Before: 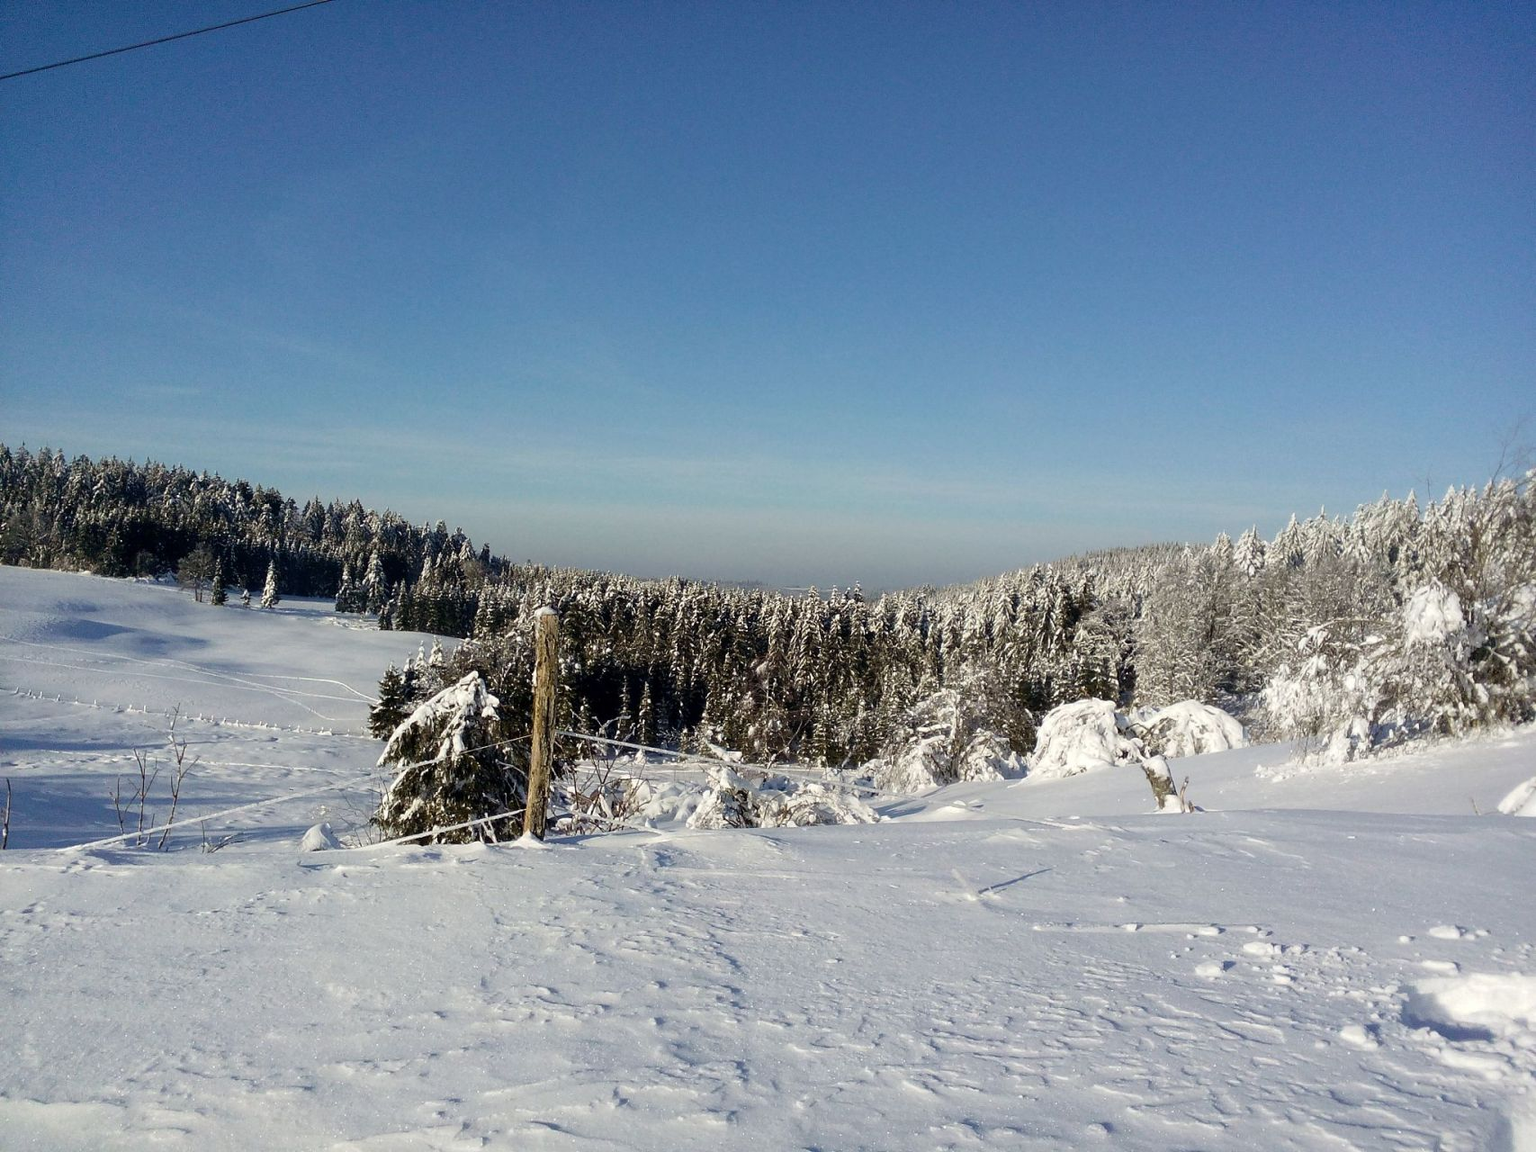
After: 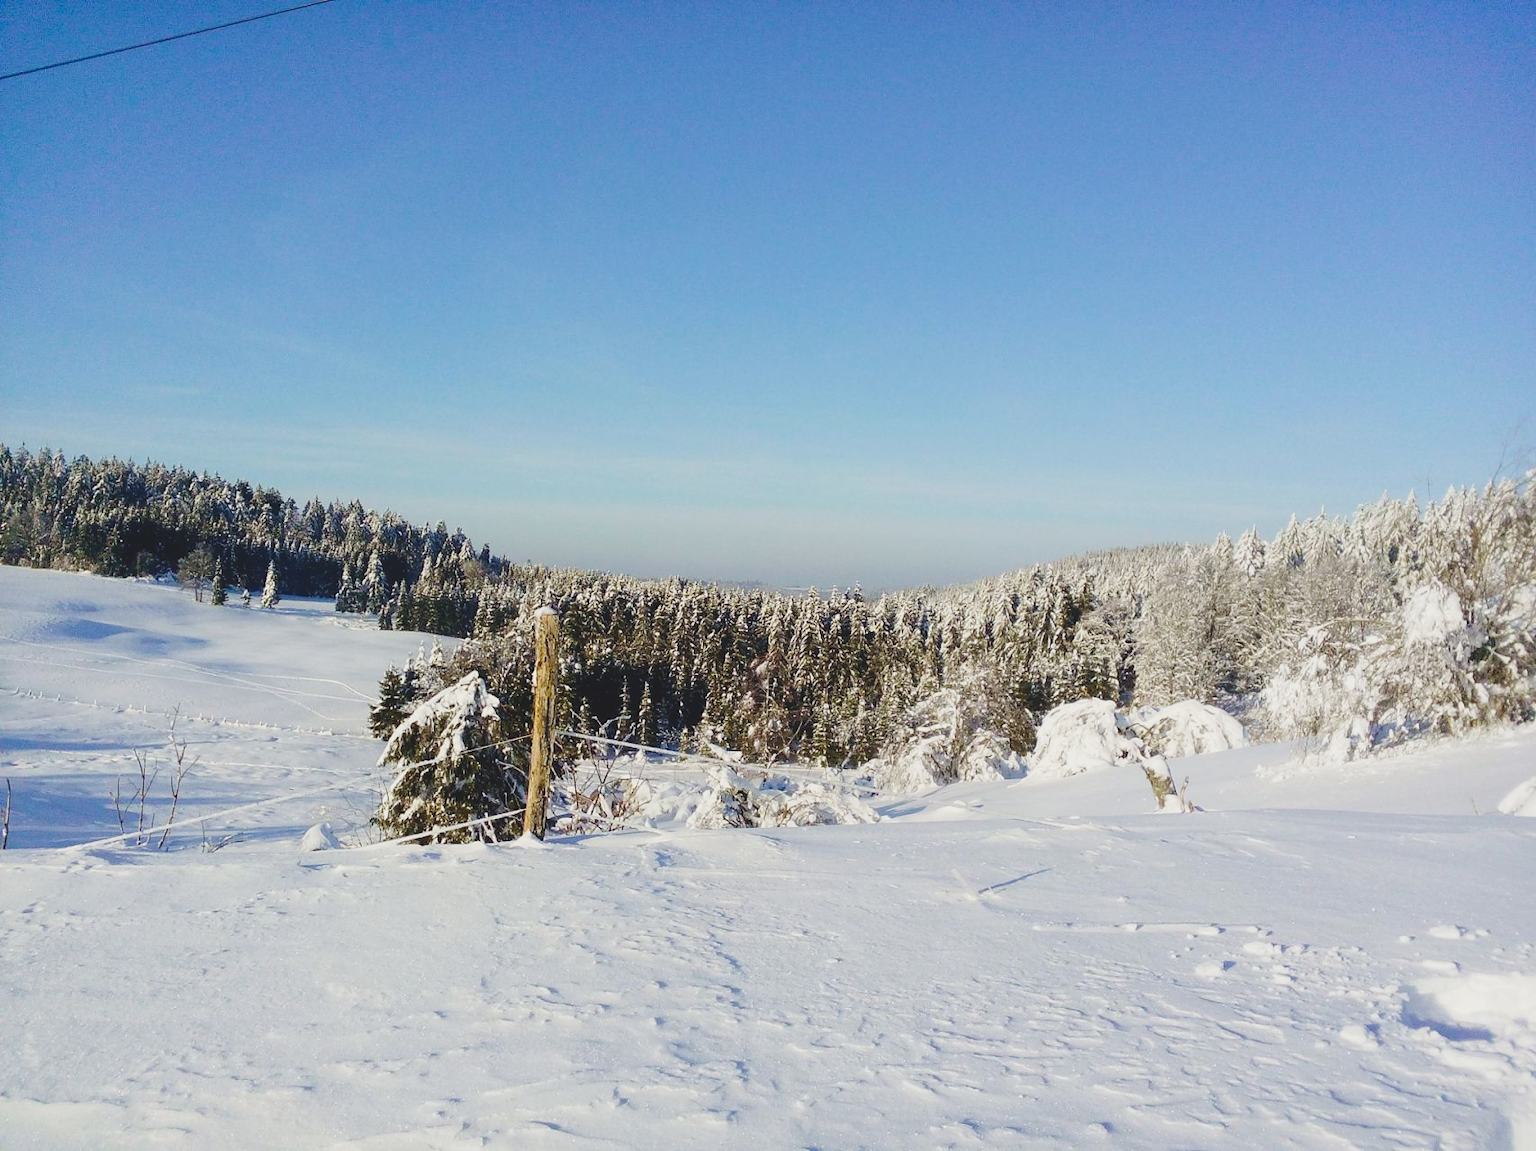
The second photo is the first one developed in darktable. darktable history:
tone curve: curves: ch0 [(0, 0) (0.104, 0.068) (0.236, 0.227) (0.46, 0.576) (0.657, 0.796) (0.861, 0.932) (1, 0.981)]; ch1 [(0, 0) (0.353, 0.344) (0.434, 0.382) (0.479, 0.476) (0.502, 0.504) (0.544, 0.534) (0.57, 0.57) (0.586, 0.603) (0.618, 0.631) (0.657, 0.679) (1, 1)]; ch2 [(0, 0) (0.34, 0.314) (0.434, 0.43) (0.5, 0.511) (0.528, 0.545) (0.557, 0.573) (0.573, 0.618) (0.628, 0.751) (1, 1)], preserve colors none
shadows and highlights: shadows 62.56, white point adjustment 0.317, highlights -33.42, compress 84.23%, shadows color adjustment 99.15%, highlights color adjustment 0.123%
contrast brightness saturation: contrast -0.291
